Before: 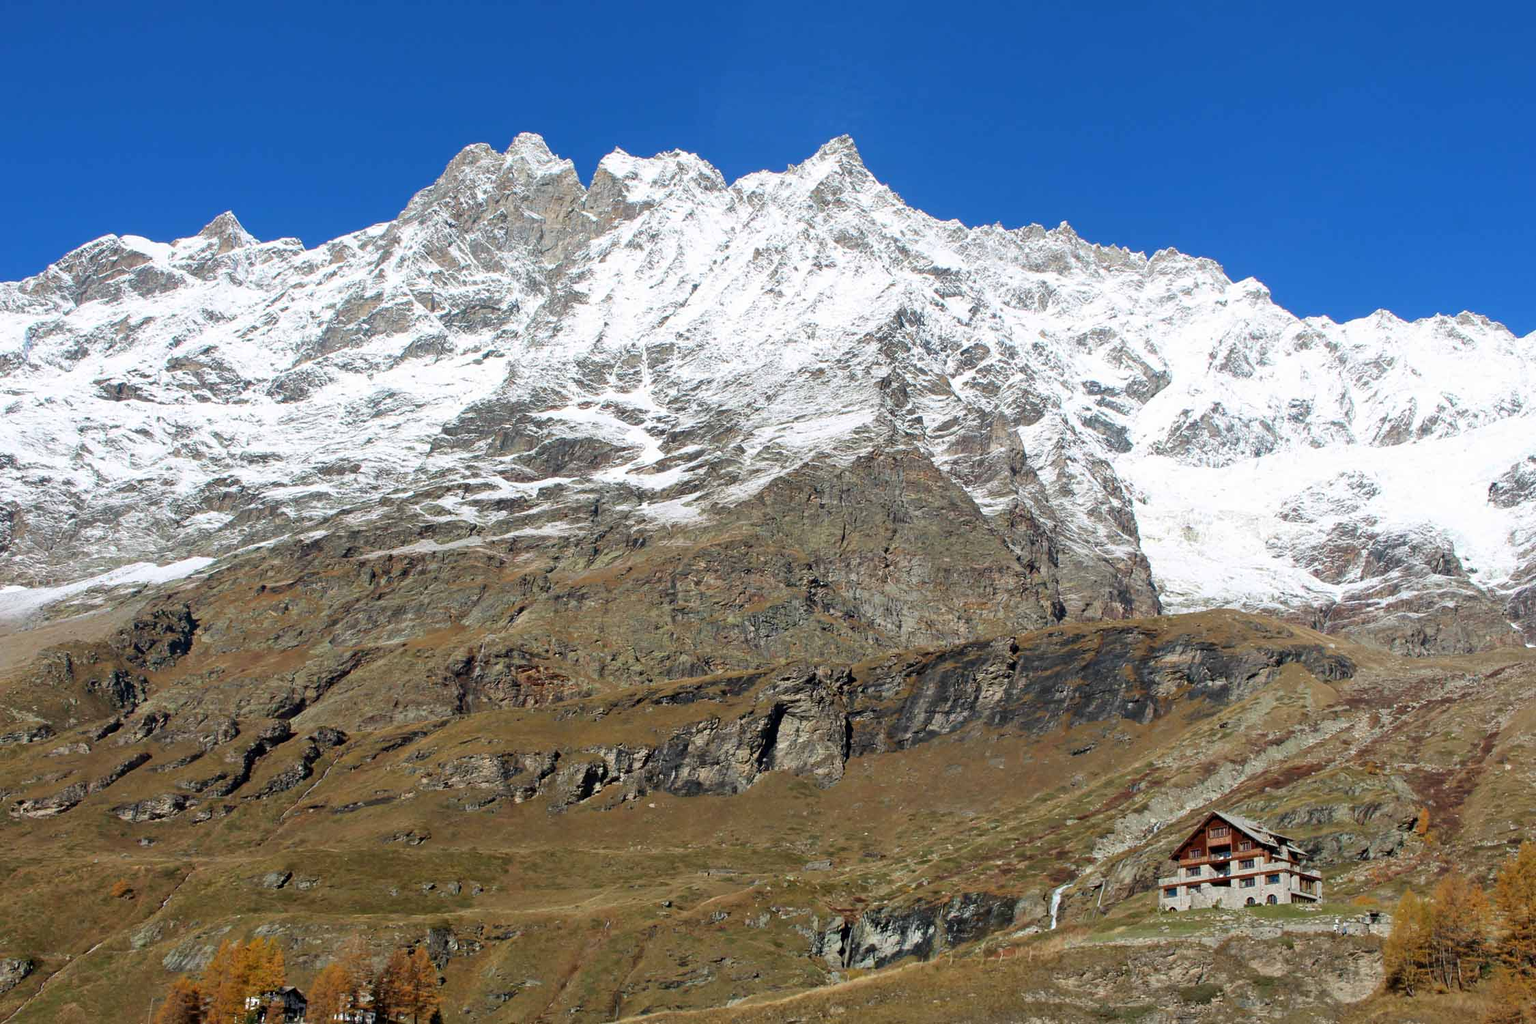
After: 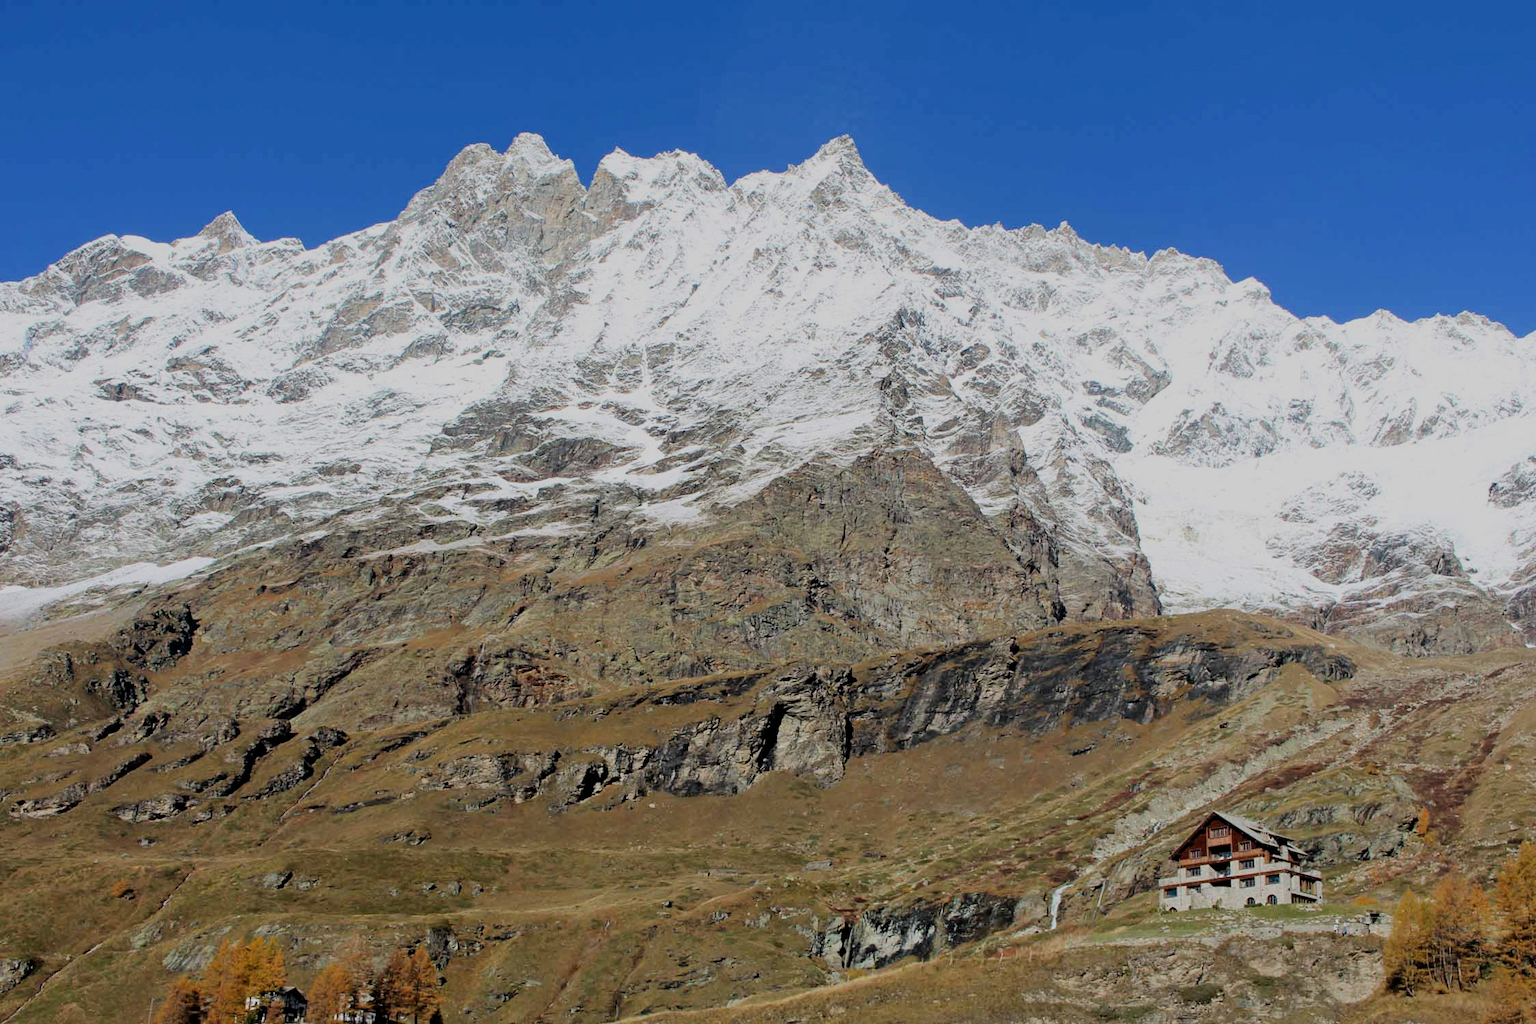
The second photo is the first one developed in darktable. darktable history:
filmic rgb: black relative exposure -6.98 EV, white relative exposure 5.58 EV, hardness 2.86
